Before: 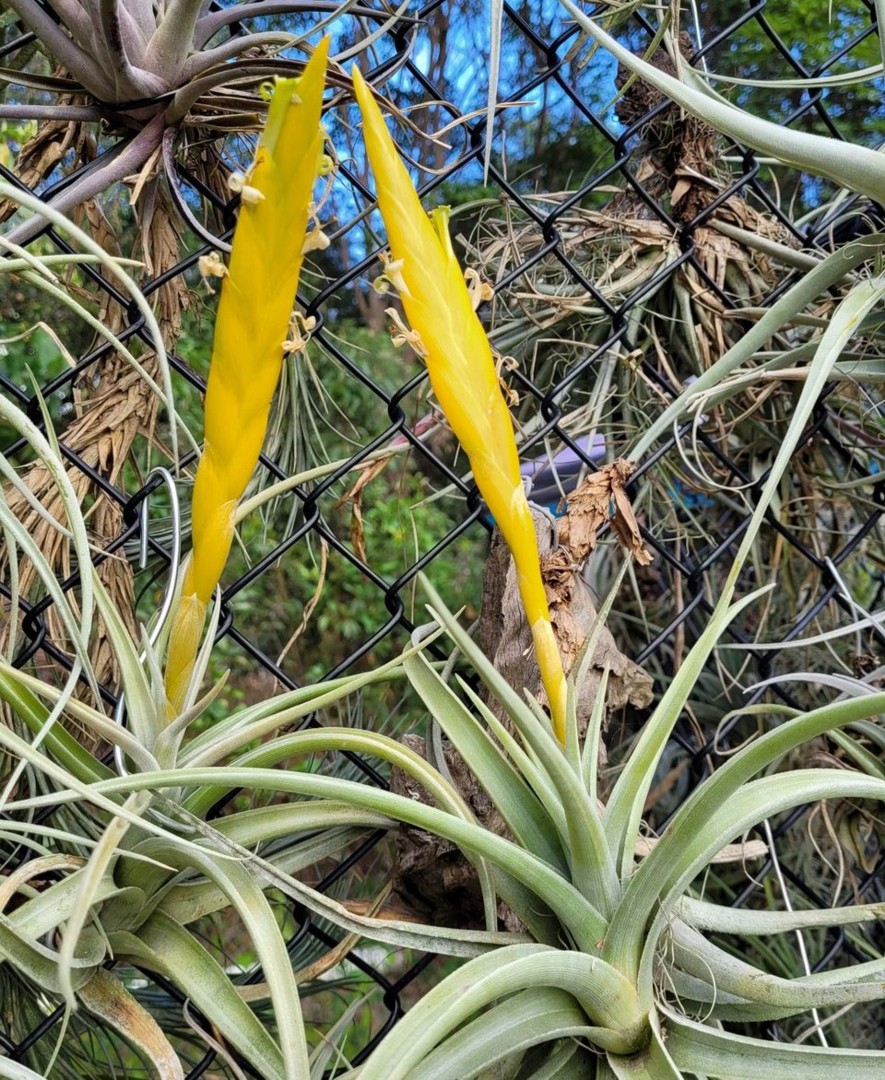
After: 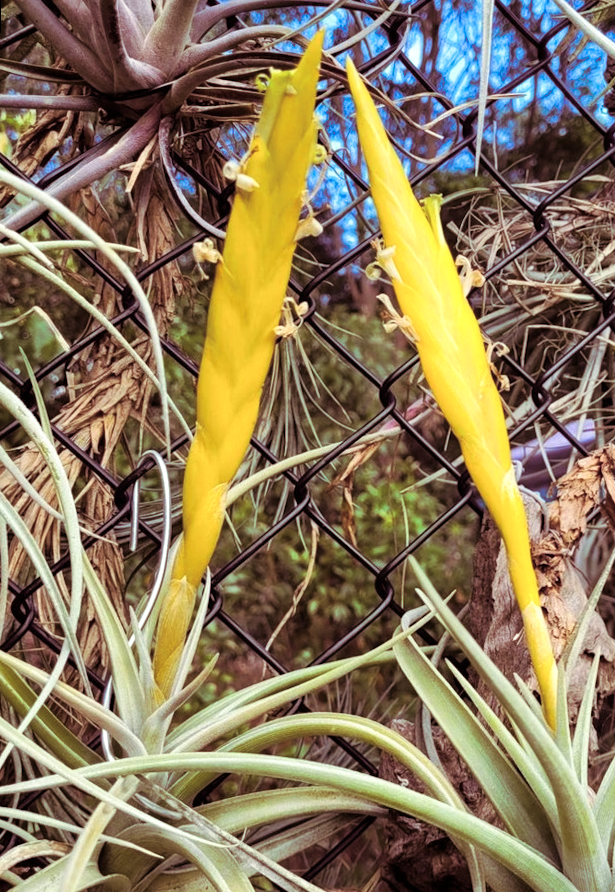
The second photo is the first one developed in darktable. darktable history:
color balance rgb: linear chroma grading › shadows 32%, linear chroma grading › global chroma -2%, linear chroma grading › mid-tones 4%, perceptual saturation grading › global saturation -2%, perceptual saturation grading › highlights -8%, perceptual saturation grading › mid-tones 8%, perceptual saturation grading › shadows 4%, perceptual brilliance grading › highlights 8%, perceptual brilliance grading › mid-tones 4%, perceptual brilliance grading › shadows 2%, global vibrance 16%, saturation formula JzAzBz (2021)
rotate and perspective: rotation 0.226°, lens shift (vertical) -0.042, crop left 0.023, crop right 0.982, crop top 0.006, crop bottom 0.994
crop: right 28.885%, bottom 16.626%
split-toning: shadows › hue 360°
